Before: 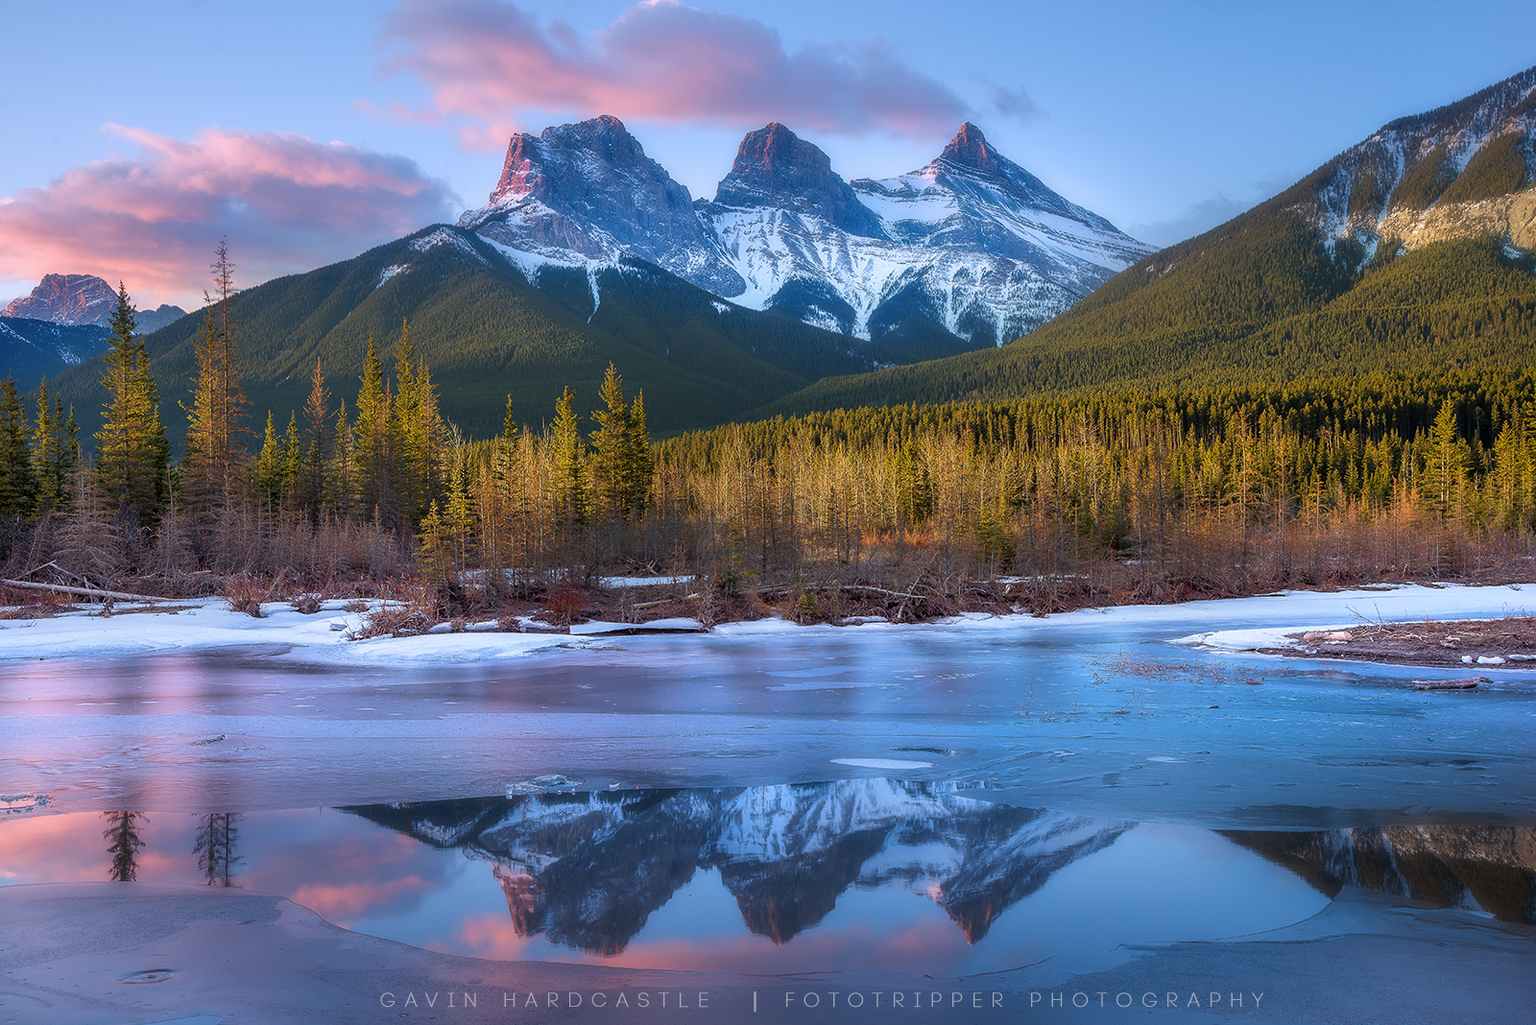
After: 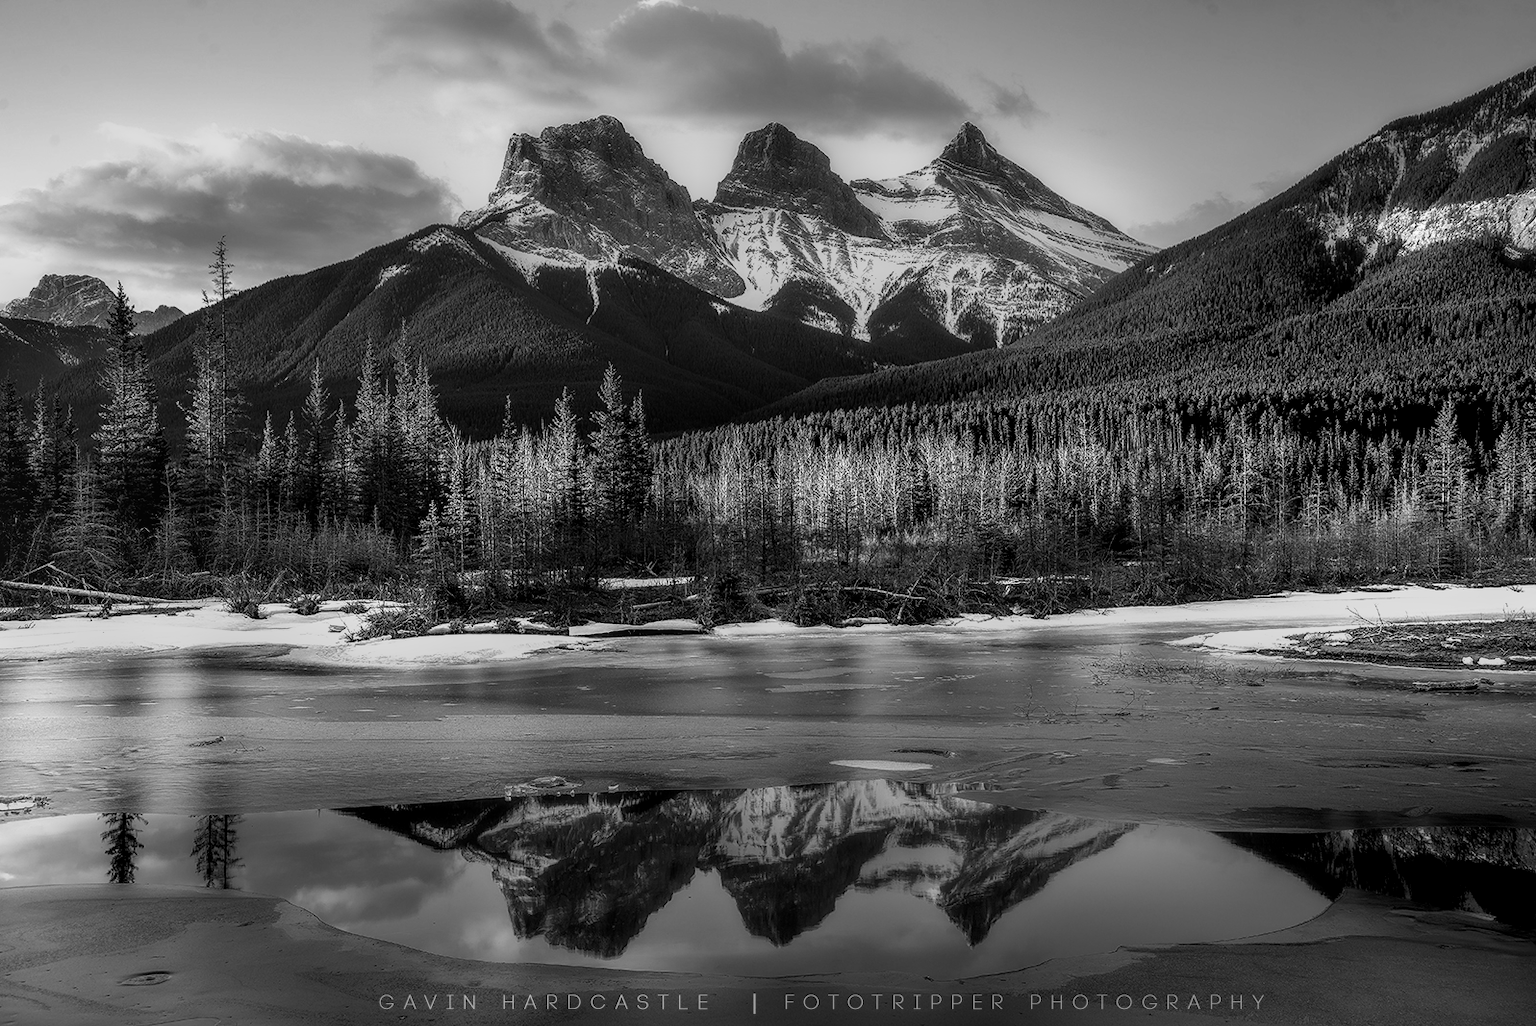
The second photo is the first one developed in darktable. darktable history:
crop and rotate: left 0.126%
filmic rgb: black relative exposure -8.2 EV, white relative exposure 2.2 EV, threshold 3 EV, hardness 7.11, latitude 85.74%, contrast 1.696, highlights saturation mix -4%, shadows ↔ highlights balance -2.69%, preserve chrominance no, color science v5 (2021), contrast in shadows safe, contrast in highlights safe, enable highlight reconstruction true
monochrome: a 26.22, b 42.67, size 0.8
local contrast: on, module defaults
